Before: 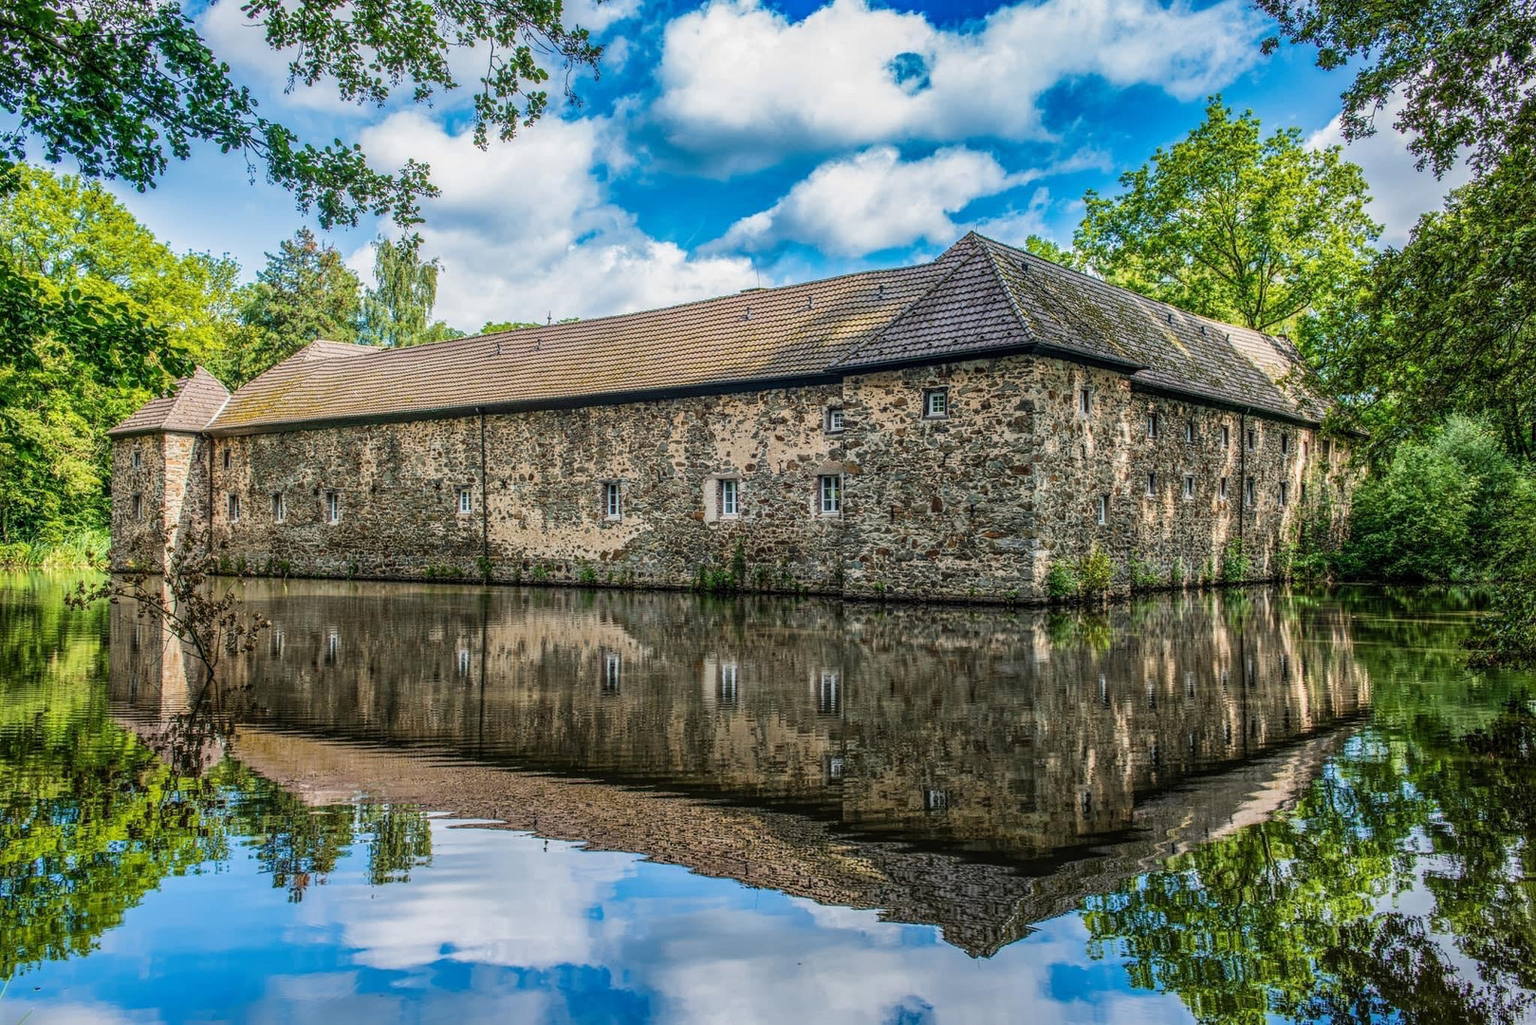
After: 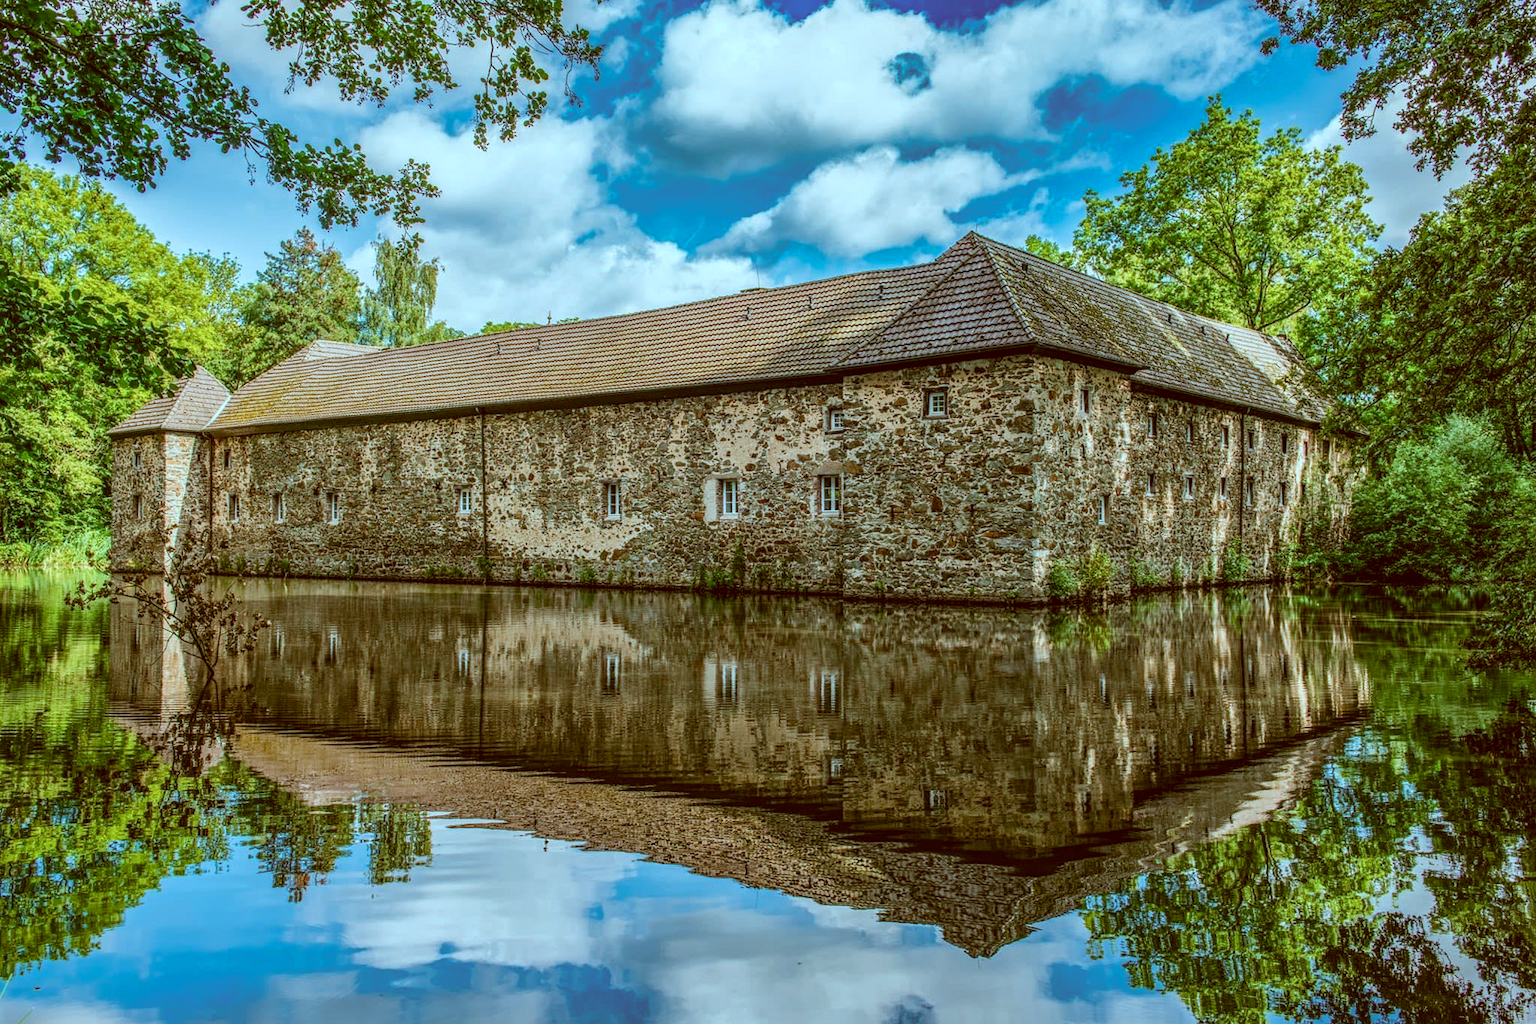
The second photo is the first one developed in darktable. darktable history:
color correction: highlights a* -14.34, highlights b* -16.61, shadows a* 10.58, shadows b* 30.17
